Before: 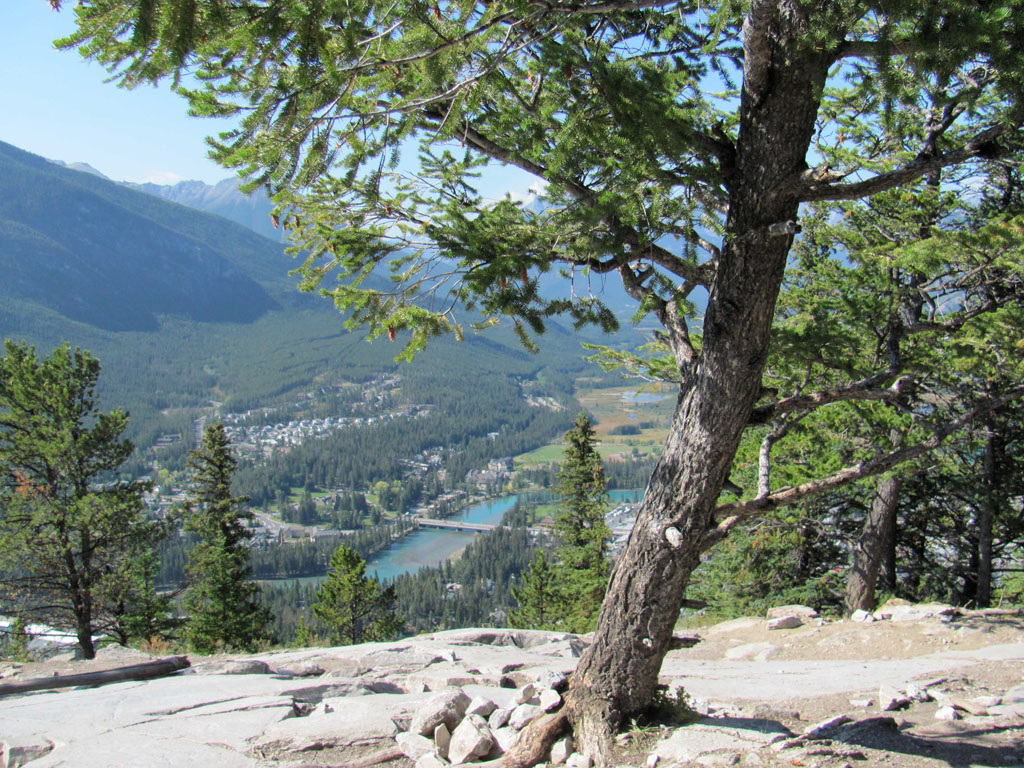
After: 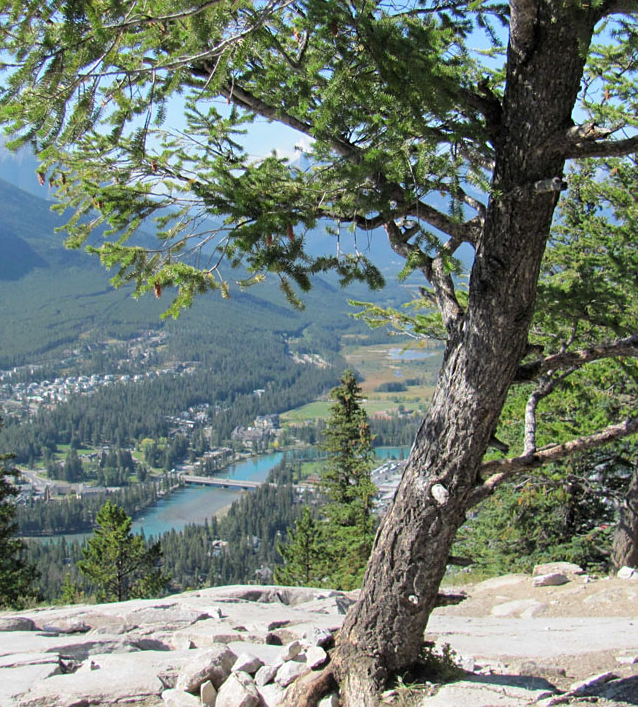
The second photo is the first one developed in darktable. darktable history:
crop and rotate: left 22.918%, top 5.629%, right 14.711%, bottom 2.247%
sharpen: amount 0.2
